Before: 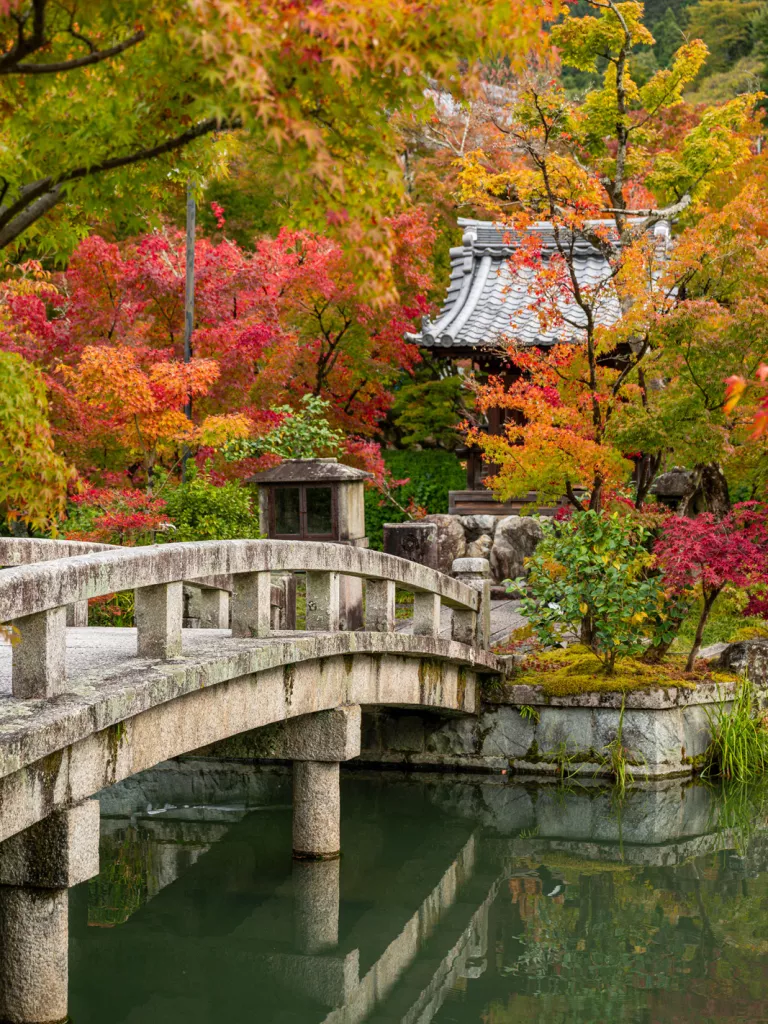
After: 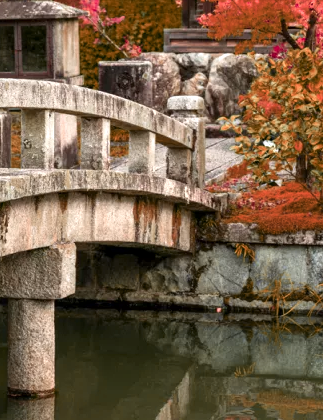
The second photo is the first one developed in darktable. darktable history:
crop: left 37.221%, top 45.169%, right 20.63%, bottom 13.777%
color zones: curves: ch0 [(0.006, 0.385) (0.143, 0.563) (0.243, 0.321) (0.352, 0.464) (0.516, 0.456) (0.625, 0.5) (0.75, 0.5) (0.875, 0.5)]; ch1 [(0, 0.5) (0.134, 0.504) (0.246, 0.463) (0.421, 0.515) (0.5, 0.56) (0.625, 0.5) (0.75, 0.5) (0.875, 0.5)]; ch2 [(0, 0.5) (0.131, 0.426) (0.307, 0.289) (0.38, 0.188) (0.513, 0.216) (0.625, 0.548) (0.75, 0.468) (0.838, 0.396) (0.971, 0.311)]
exposure: black level correction 0, exposure 0.5 EV, compensate exposure bias true, compensate highlight preservation false
local contrast: mode bilateral grid, contrast 20, coarseness 50, detail 120%, midtone range 0.2
